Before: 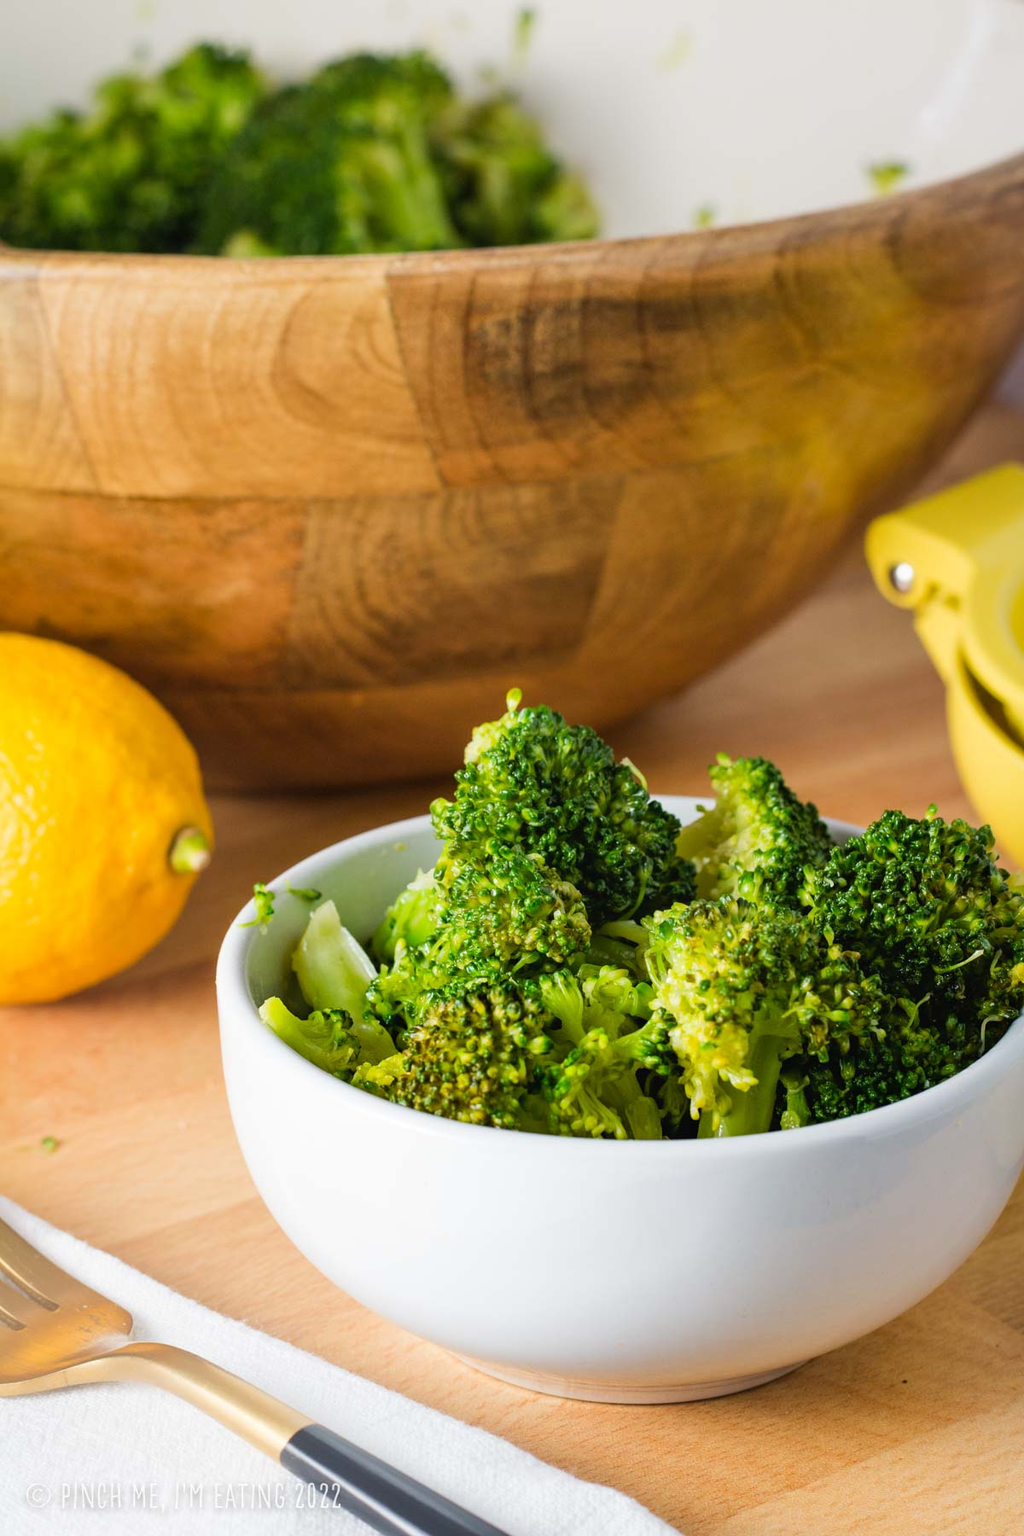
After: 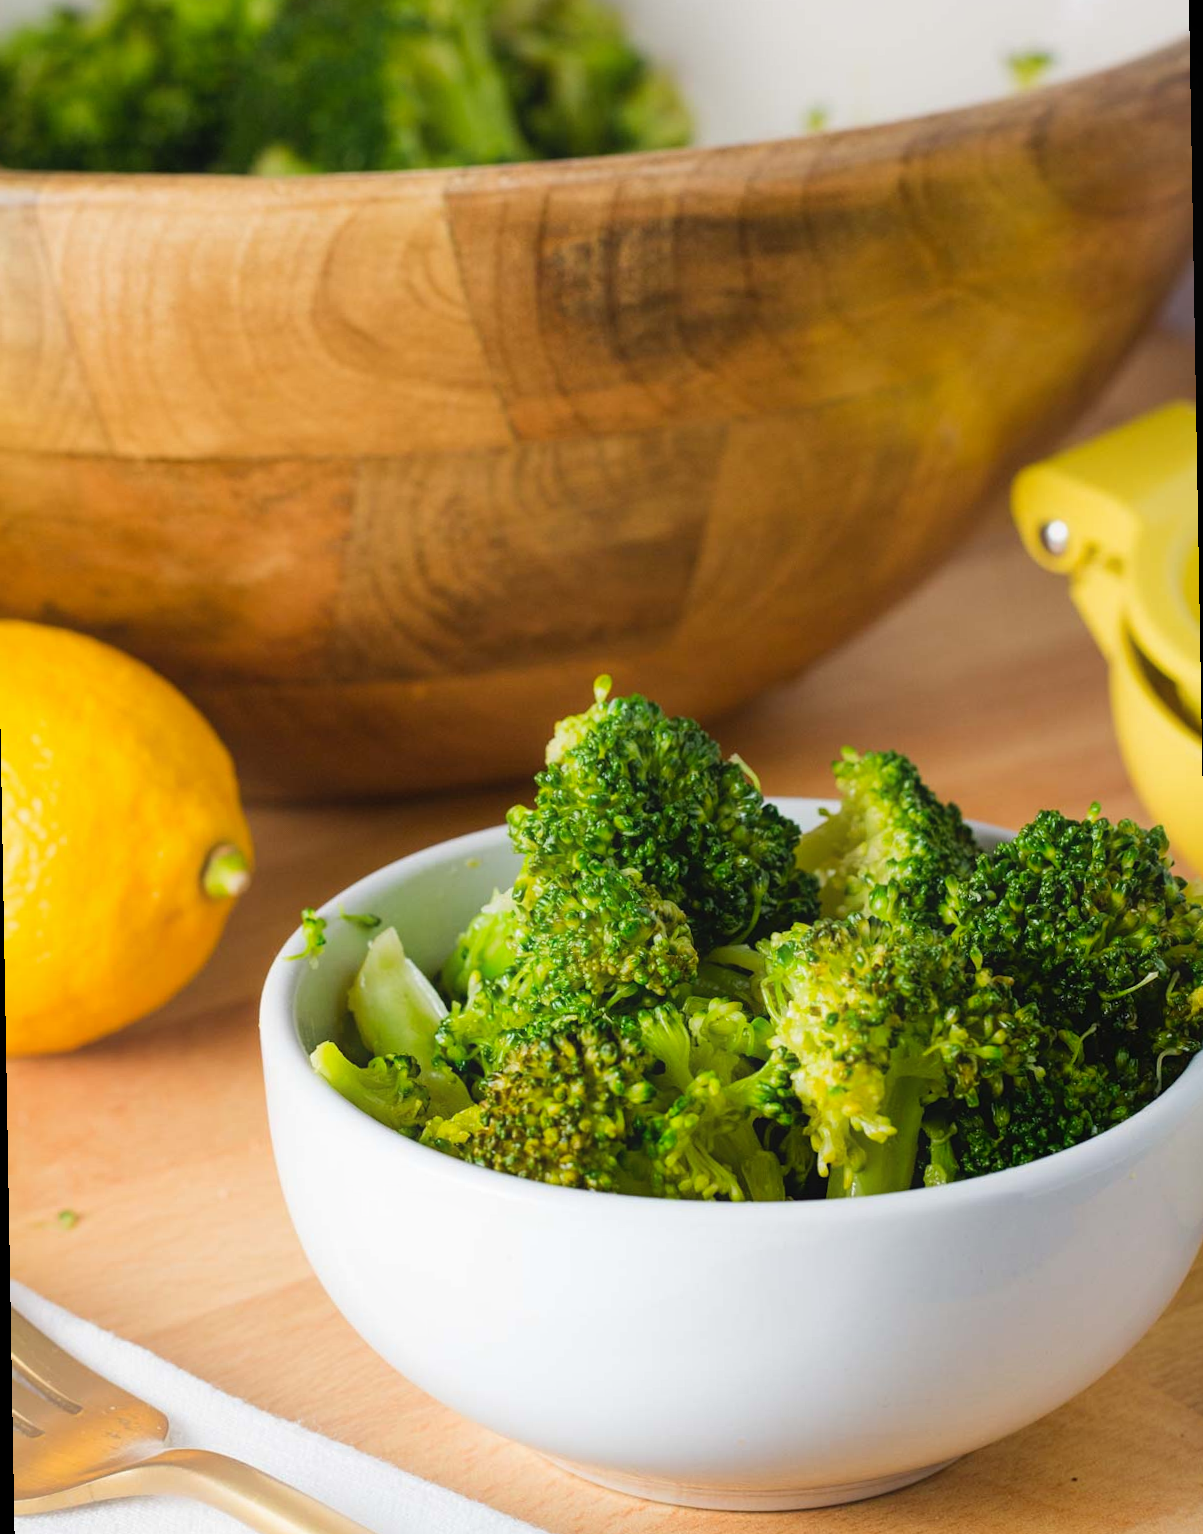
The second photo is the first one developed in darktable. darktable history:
crop and rotate: top 5.609%, bottom 5.609%
rotate and perspective: rotation -1°, crop left 0.011, crop right 0.989, crop top 0.025, crop bottom 0.975
contrast equalizer: y [[0.5, 0.488, 0.462, 0.461, 0.491, 0.5], [0.5 ×6], [0.5 ×6], [0 ×6], [0 ×6]]
